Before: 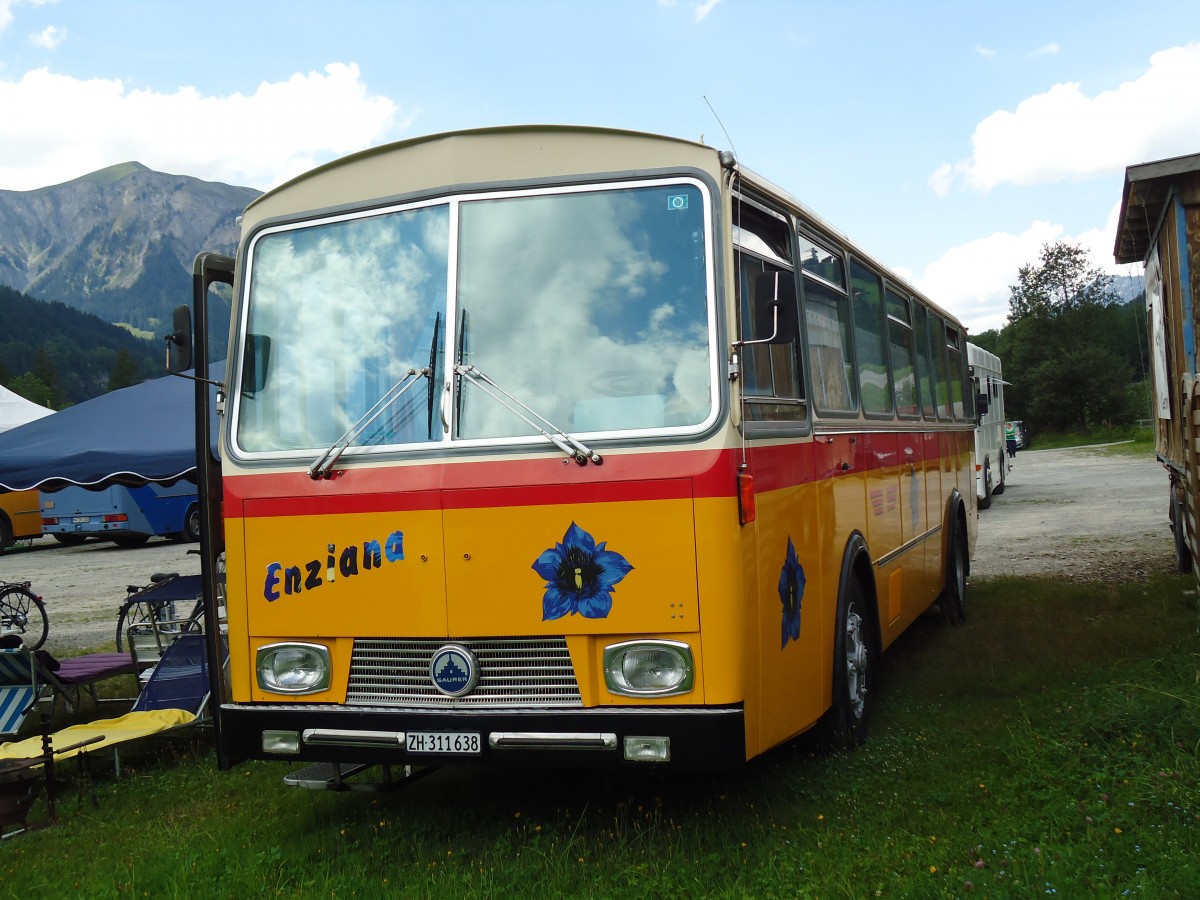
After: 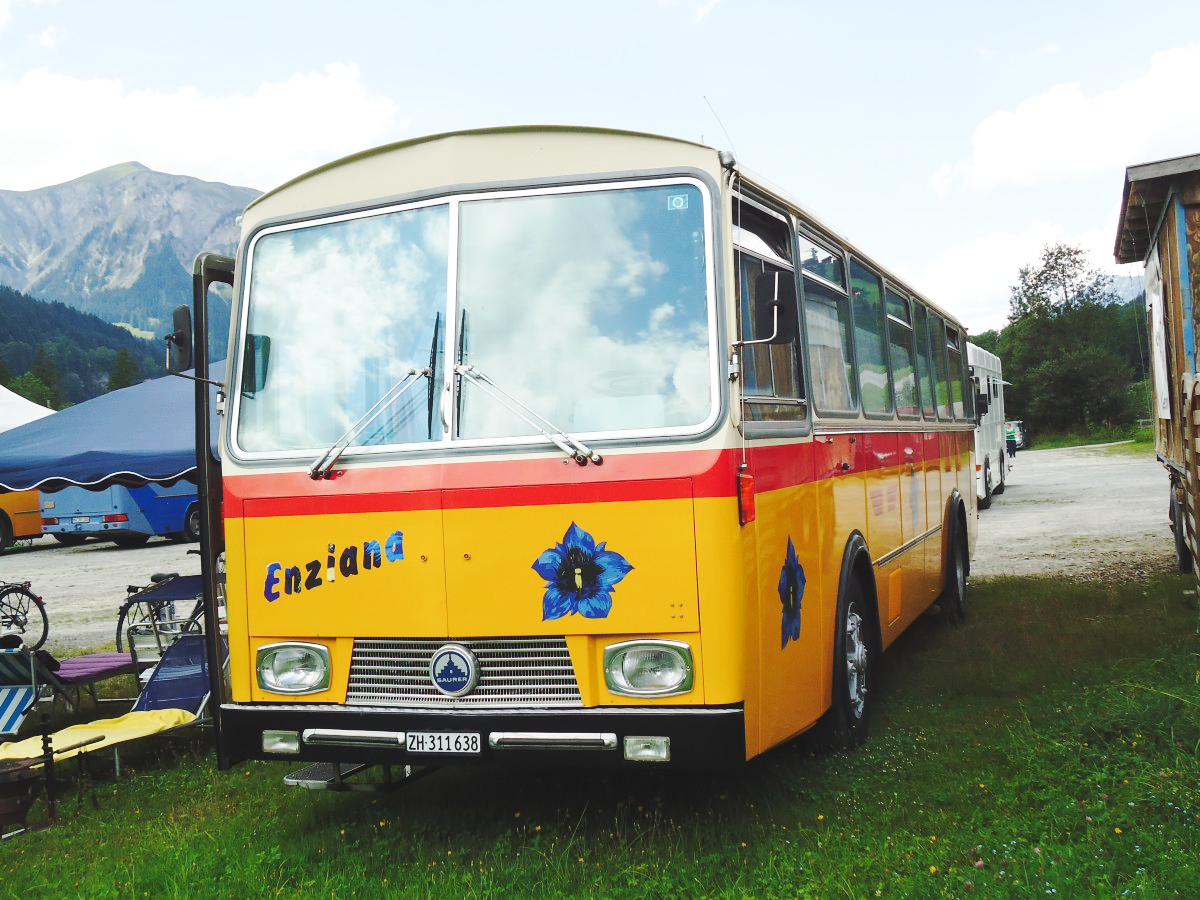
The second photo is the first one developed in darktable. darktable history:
base curve: curves: ch0 [(0, 0.007) (0.028, 0.063) (0.121, 0.311) (0.46, 0.743) (0.859, 0.957) (1, 1)], preserve colors none
tone equalizer: on, module defaults
